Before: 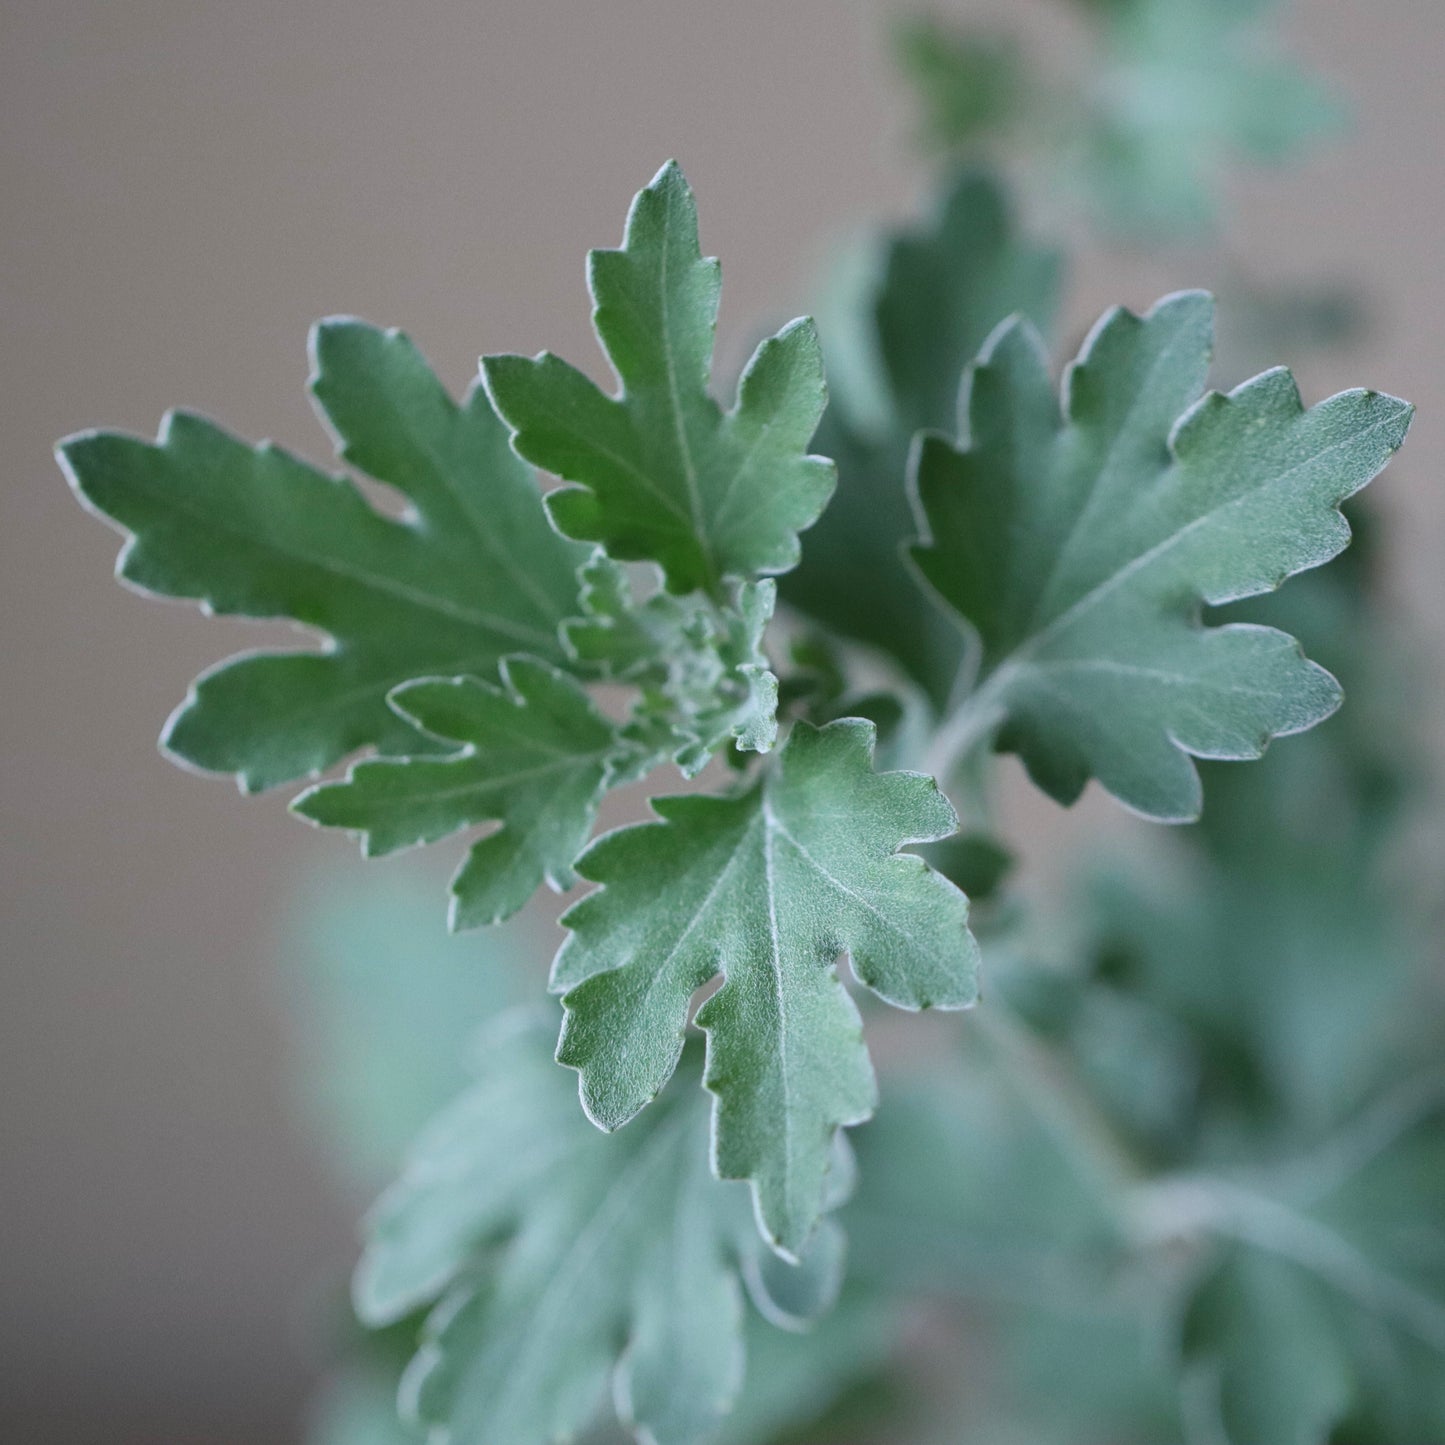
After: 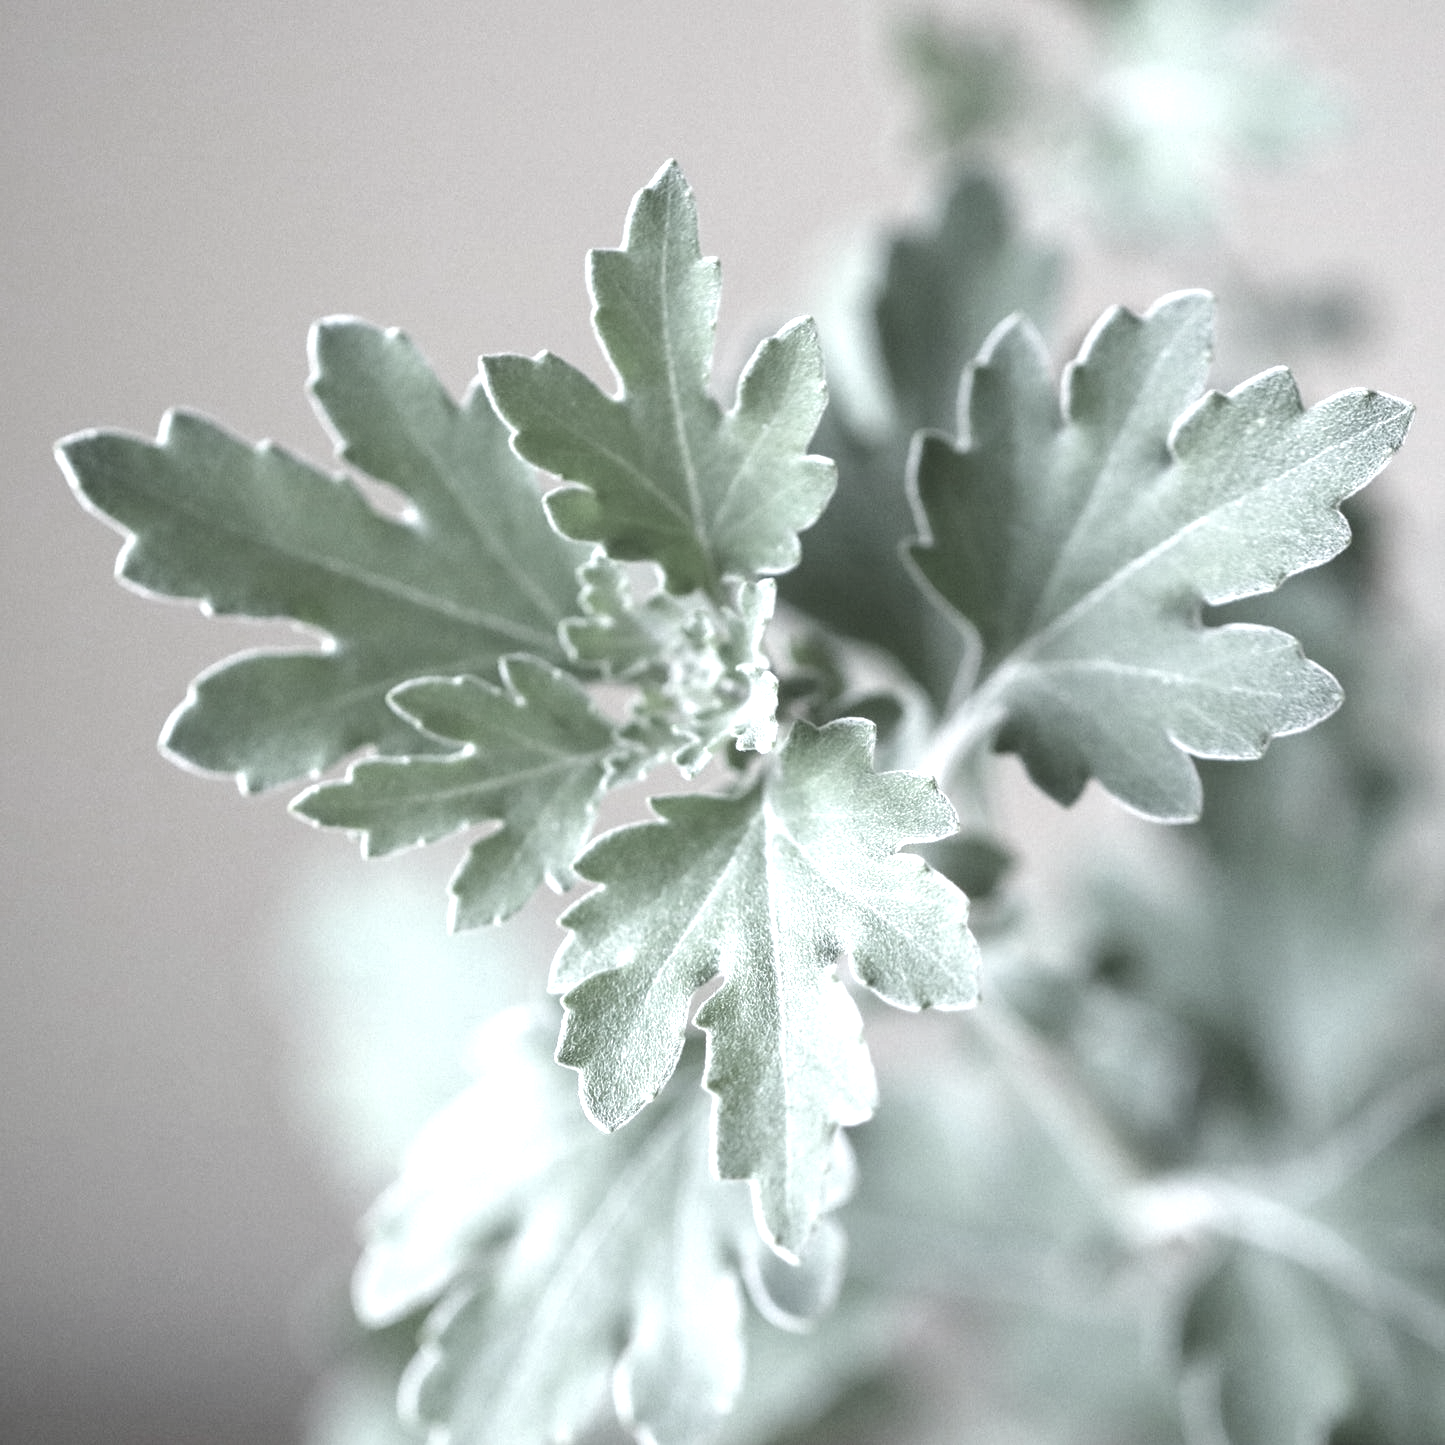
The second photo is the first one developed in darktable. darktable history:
color zones: curves: ch1 [(0, 0.153) (0.143, 0.15) (0.286, 0.151) (0.429, 0.152) (0.571, 0.152) (0.714, 0.151) (0.857, 0.151) (1, 0.153)]
exposure: black level correction 0, exposure 1.2 EV, compensate exposure bias true, compensate highlight preservation false
local contrast: on, module defaults
